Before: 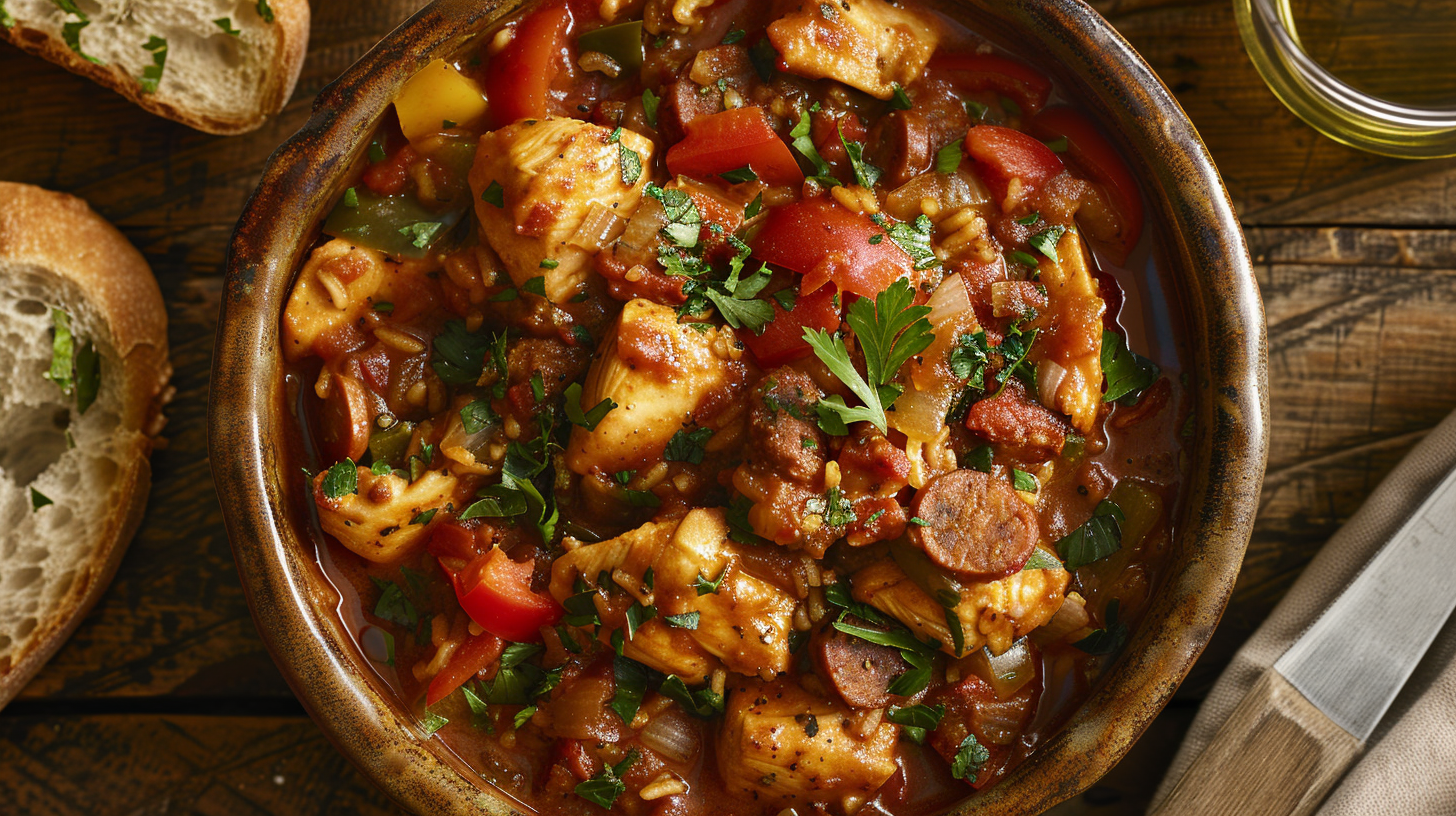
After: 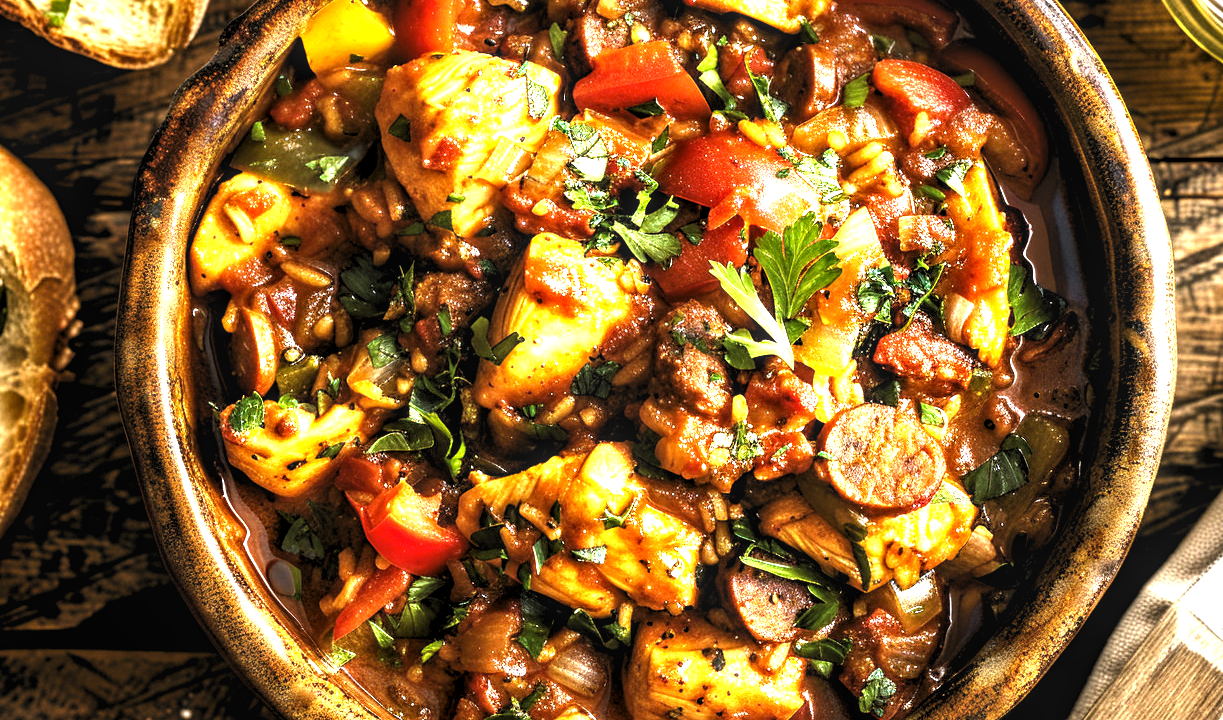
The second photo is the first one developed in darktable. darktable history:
crop: left 6.446%, top 8.188%, right 9.538%, bottom 3.548%
levels: levels [0.182, 0.542, 0.902]
exposure: black level correction 0.001, exposure 1.735 EV, compensate highlight preservation false
local contrast: detail 130%
tone equalizer: on, module defaults
